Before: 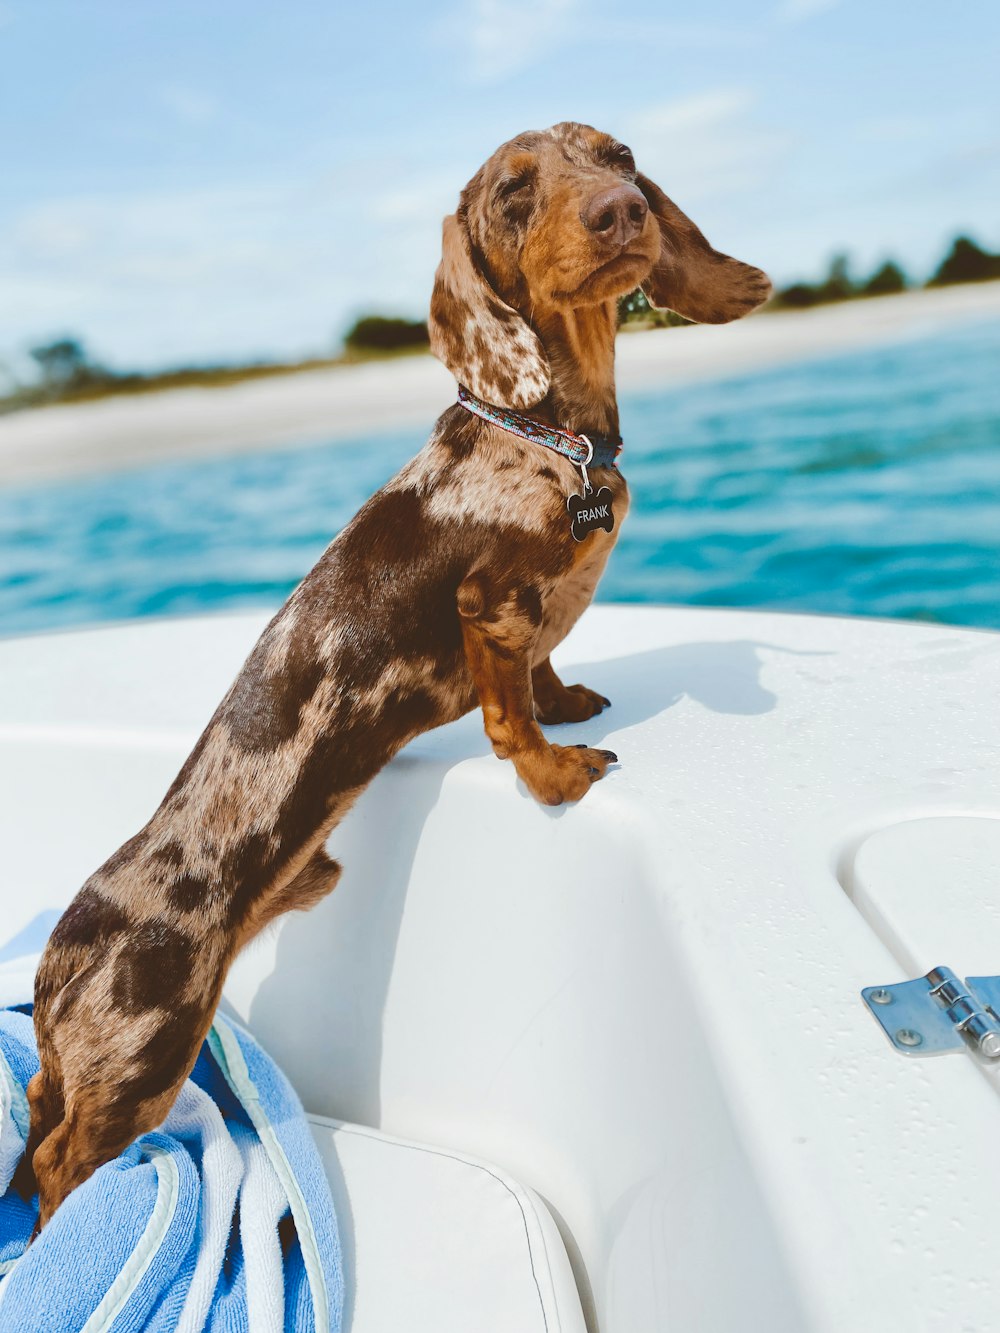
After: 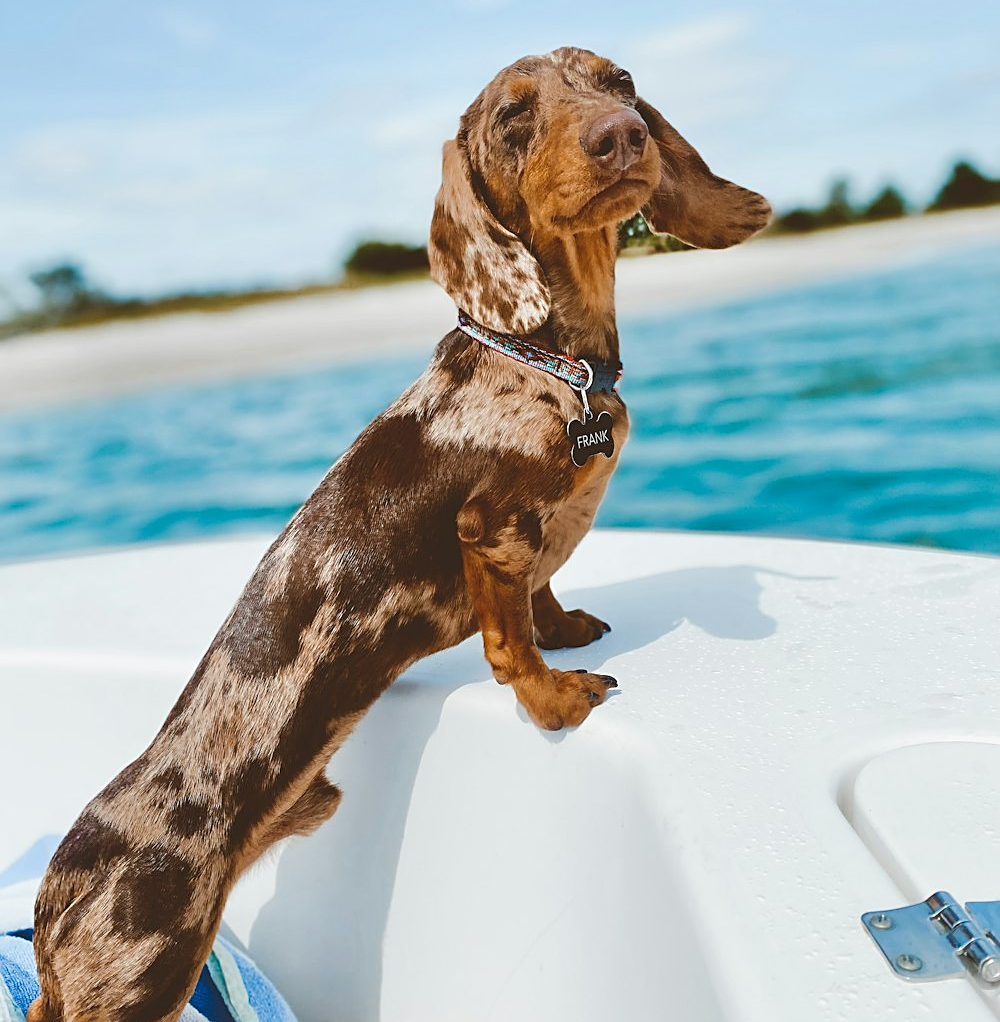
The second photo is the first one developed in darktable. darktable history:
crop: top 5.667%, bottom 17.637%
sharpen: on, module defaults
tone equalizer: on, module defaults
